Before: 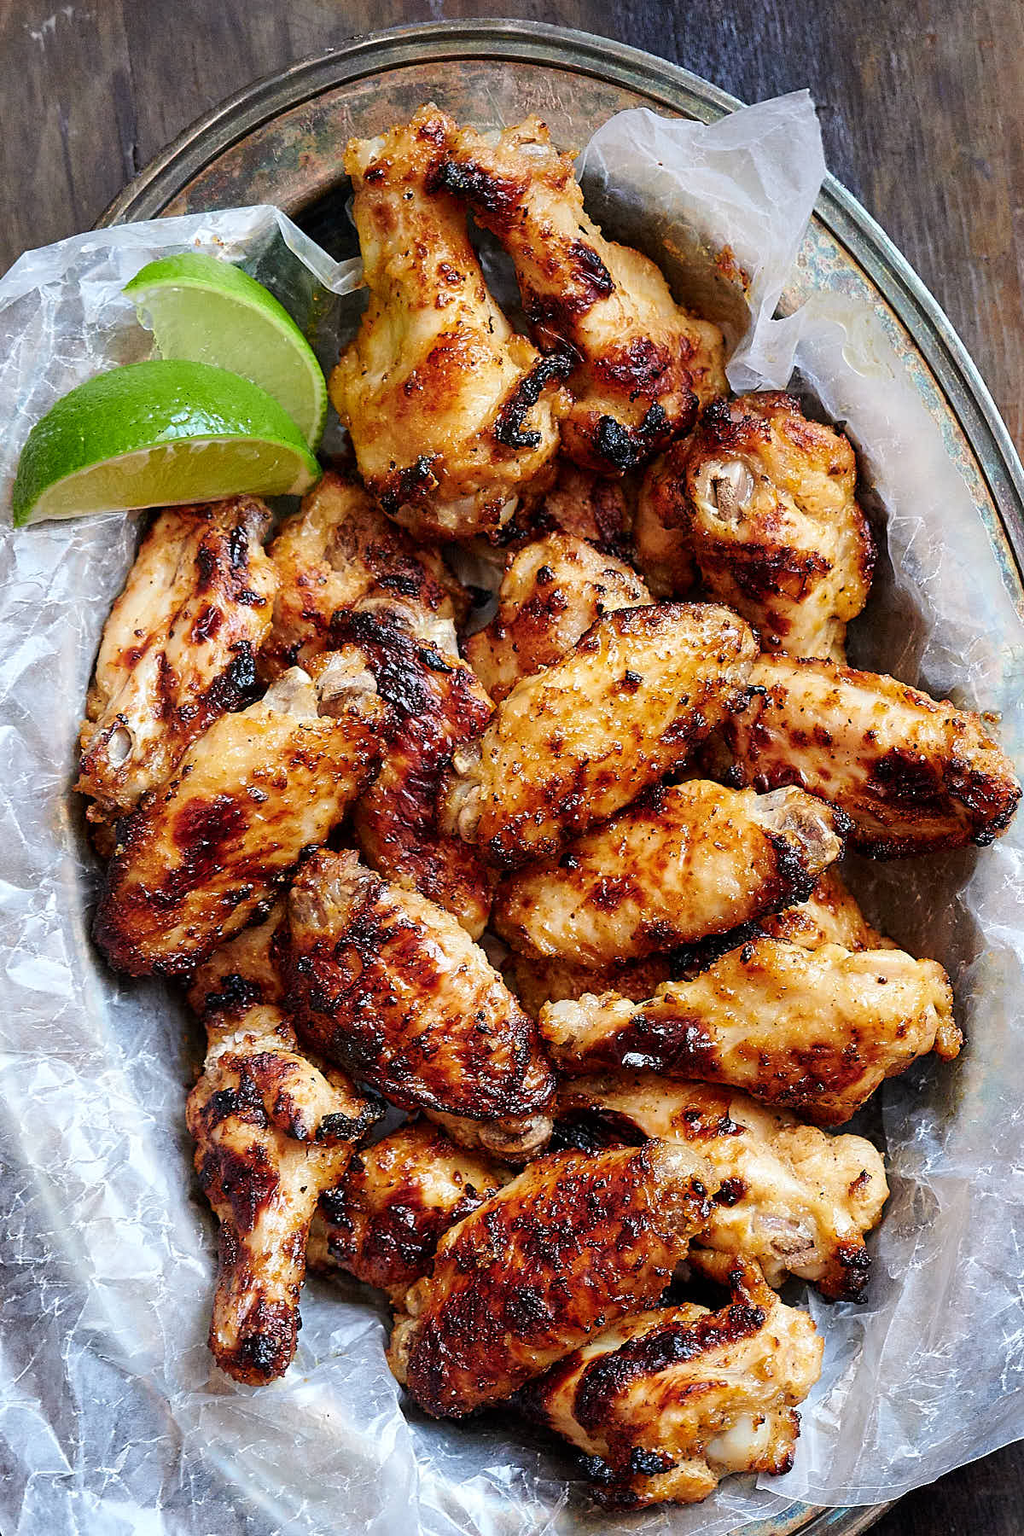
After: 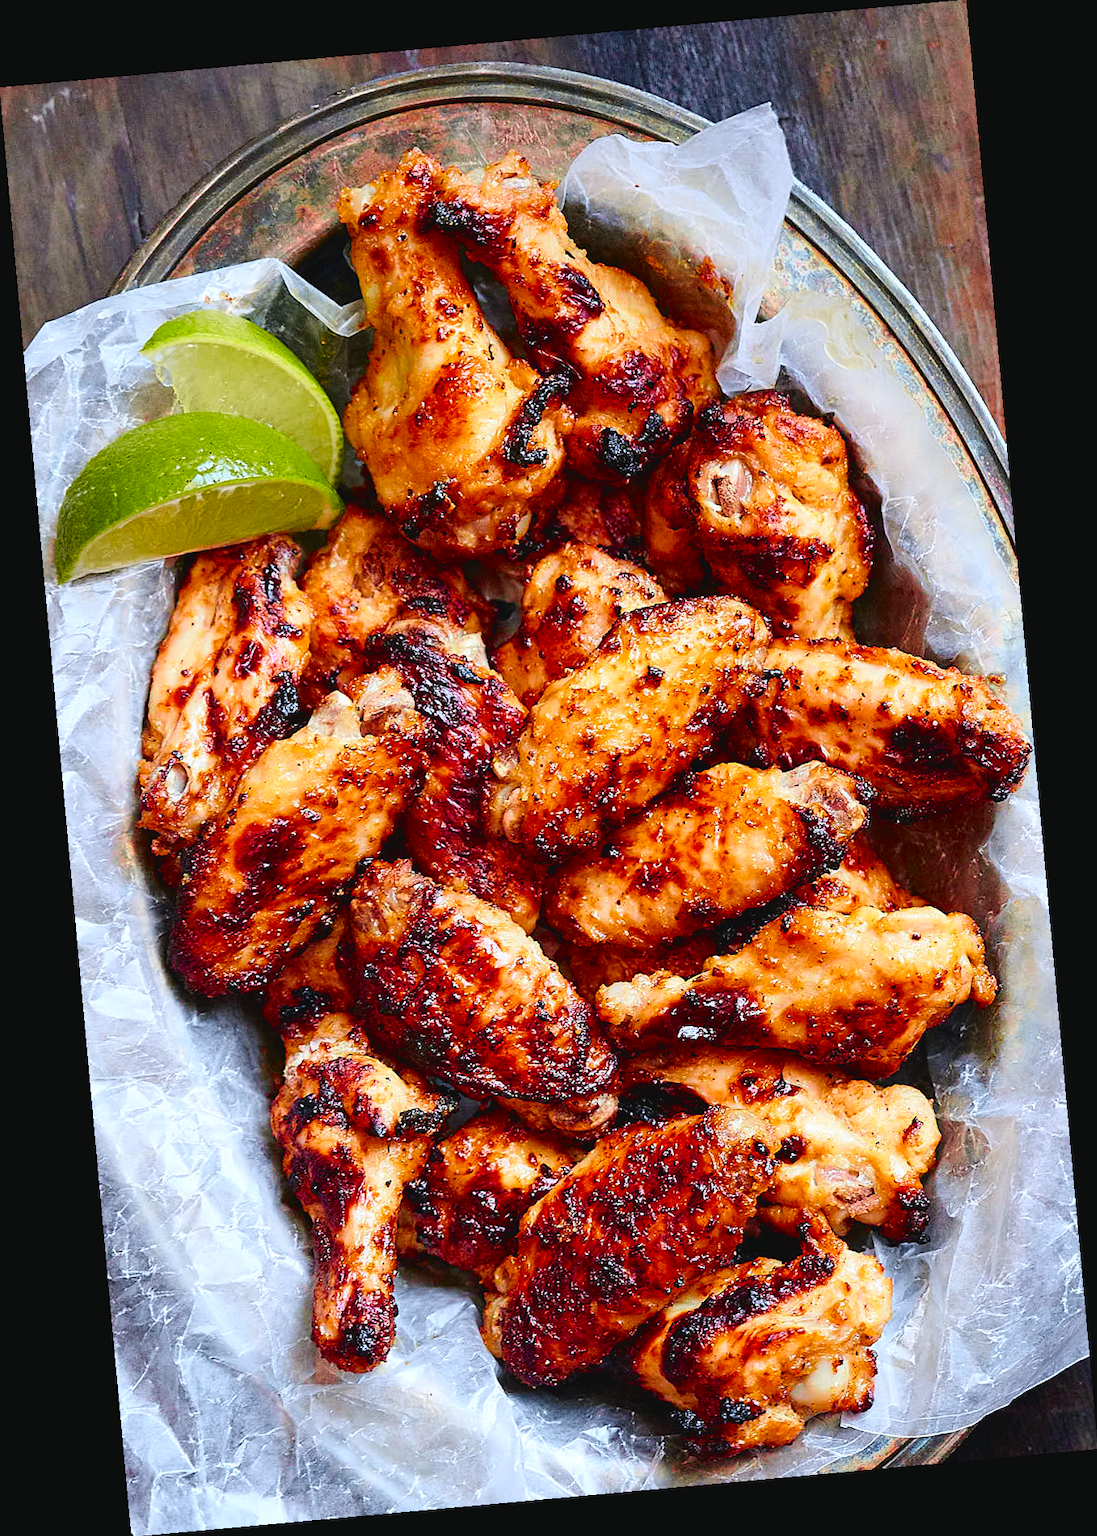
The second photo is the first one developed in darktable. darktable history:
color balance rgb: shadows fall-off 101%, linear chroma grading › mid-tones 7.63%, perceptual saturation grading › mid-tones 11.68%, mask middle-gray fulcrum 22.45%, global vibrance 10.11%, saturation formula JzAzBz (2021)
rotate and perspective: rotation -5.2°, automatic cropping off
white balance: red 0.986, blue 1.01
tone curve: curves: ch0 [(0, 0.036) (0.119, 0.115) (0.466, 0.498) (0.715, 0.767) (0.817, 0.865) (1, 0.998)]; ch1 [(0, 0) (0.377, 0.416) (0.44, 0.461) (0.487, 0.49) (0.514, 0.517) (0.536, 0.577) (0.66, 0.724) (1, 1)]; ch2 [(0, 0) (0.38, 0.405) (0.463, 0.443) (0.492, 0.486) (0.526, 0.541) (0.578, 0.598) (0.653, 0.698) (1, 1)], color space Lab, independent channels, preserve colors none
